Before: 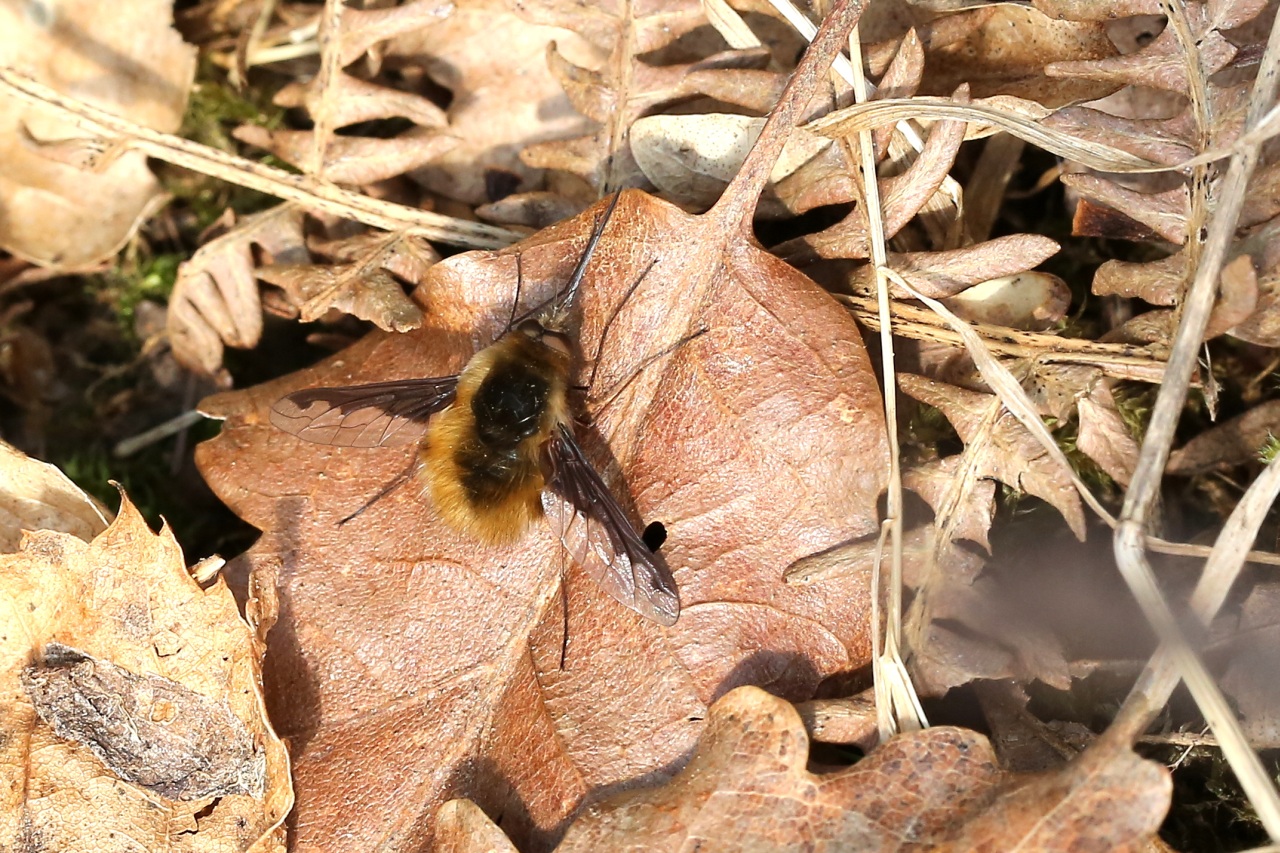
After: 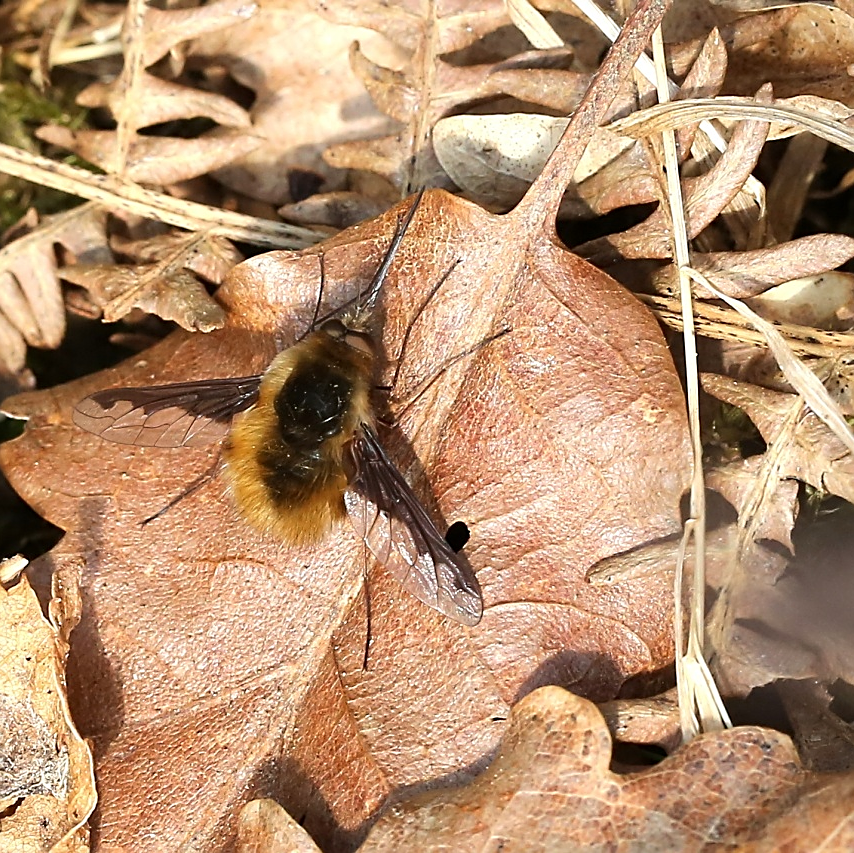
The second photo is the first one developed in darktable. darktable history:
sharpen: on, module defaults
crop: left 15.416%, right 17.831%
